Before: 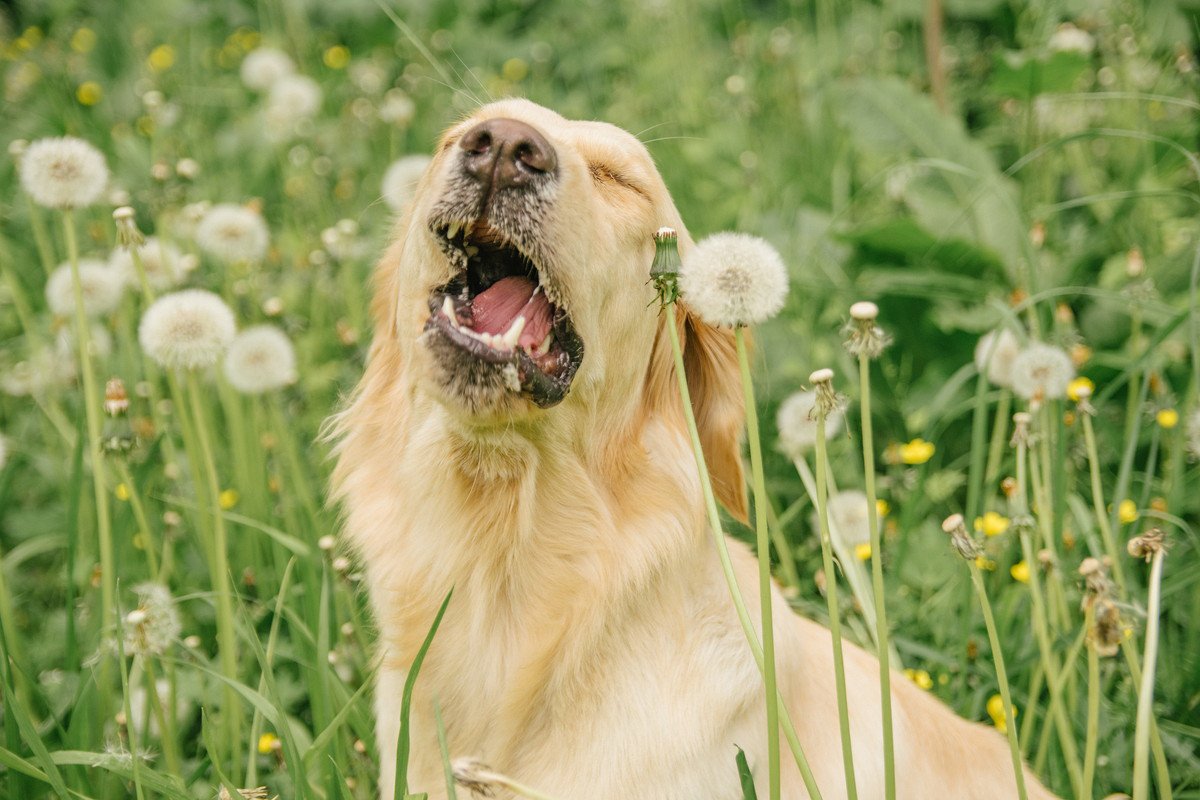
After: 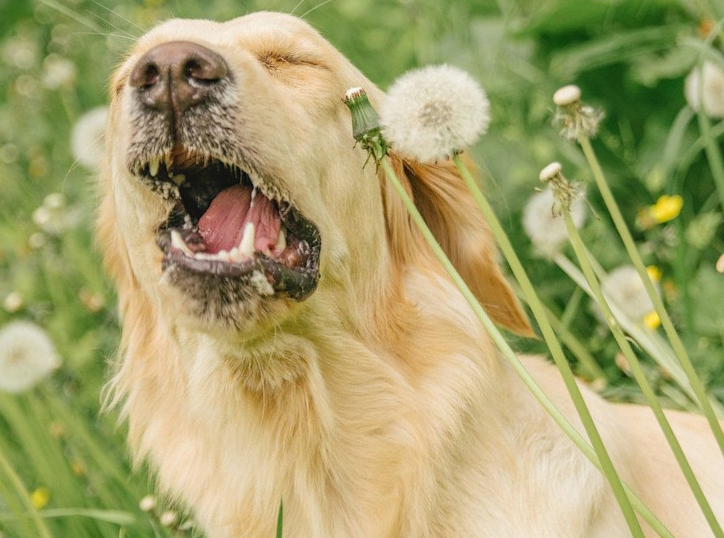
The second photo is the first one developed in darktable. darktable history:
exposure: compensate highlight preservation false
local contrast: detail 109%
crop and rotate: angle 20.88°, left 6.984%, right 4.295%, bottom 1.169%
